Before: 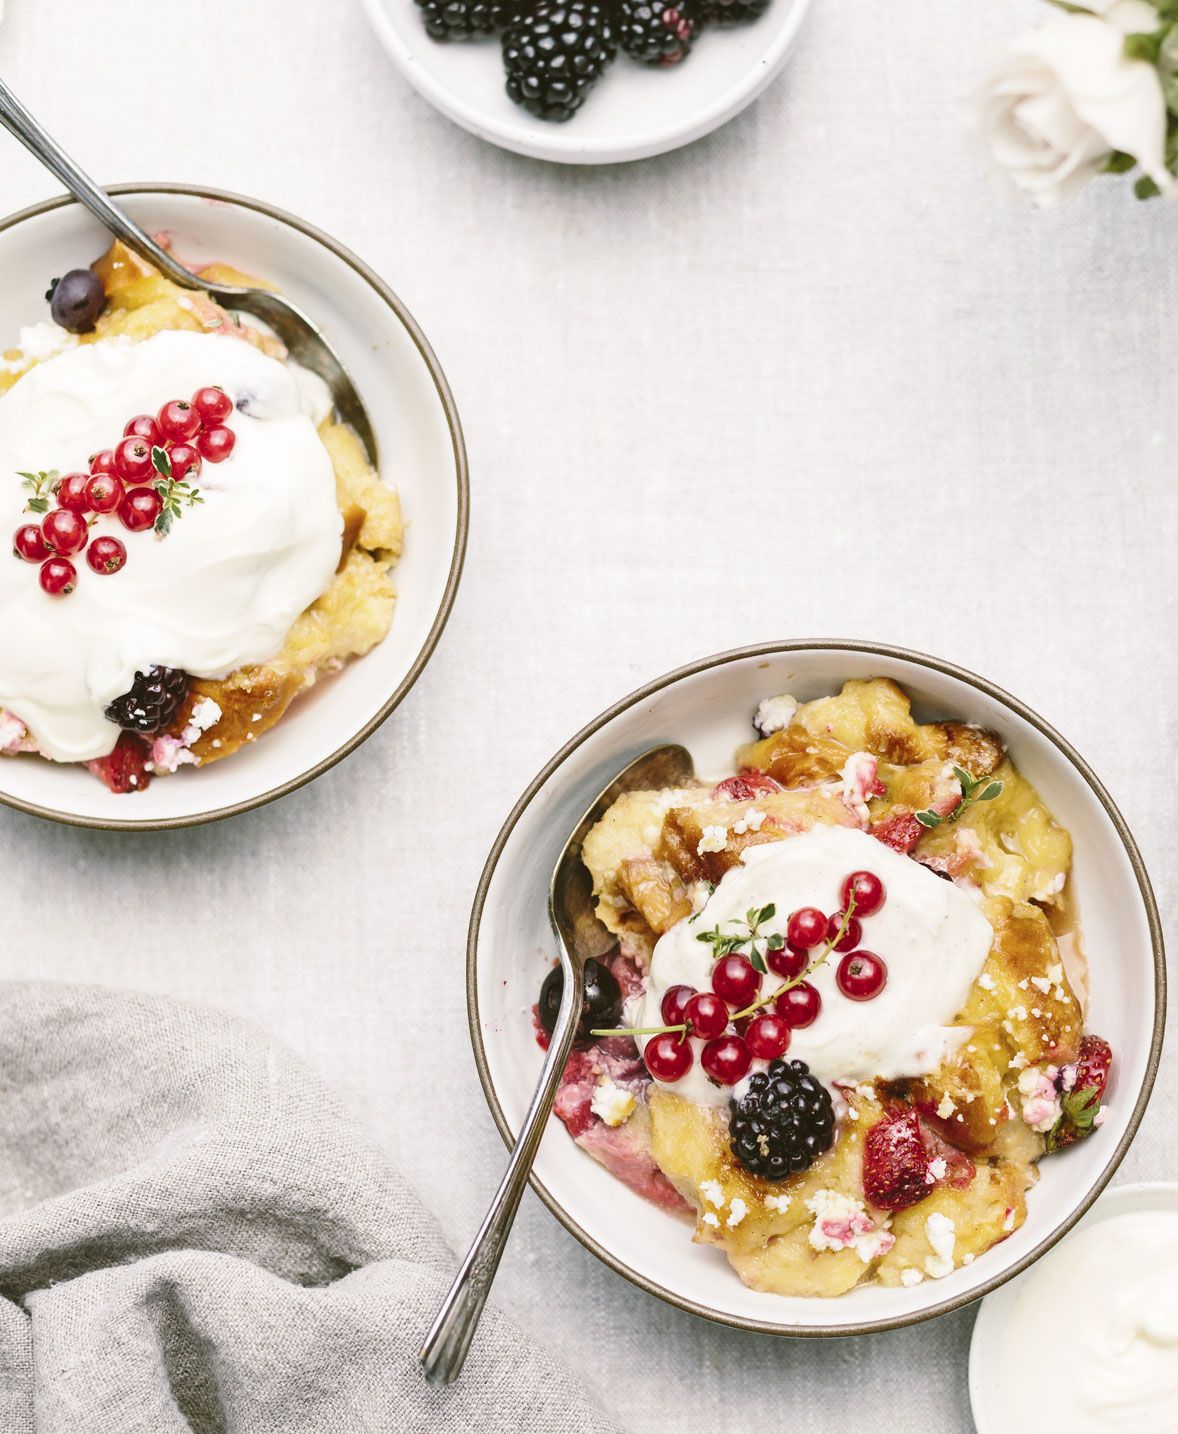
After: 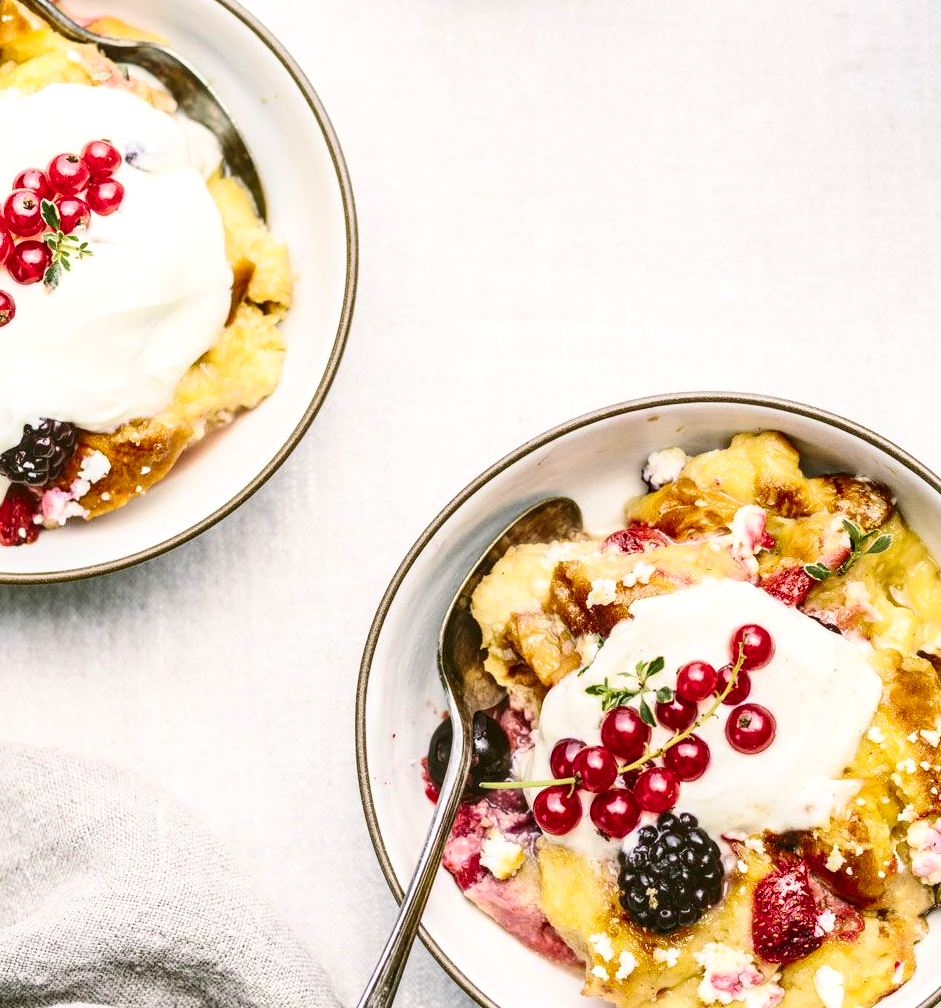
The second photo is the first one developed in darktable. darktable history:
contrast brightness saturation: contrast 0.228, brightness 0.107, saturation 0.29
local contrast: detail 139%
crop: left 9.459%, top 17.294%, right 10.624%, bottom 12.362%
